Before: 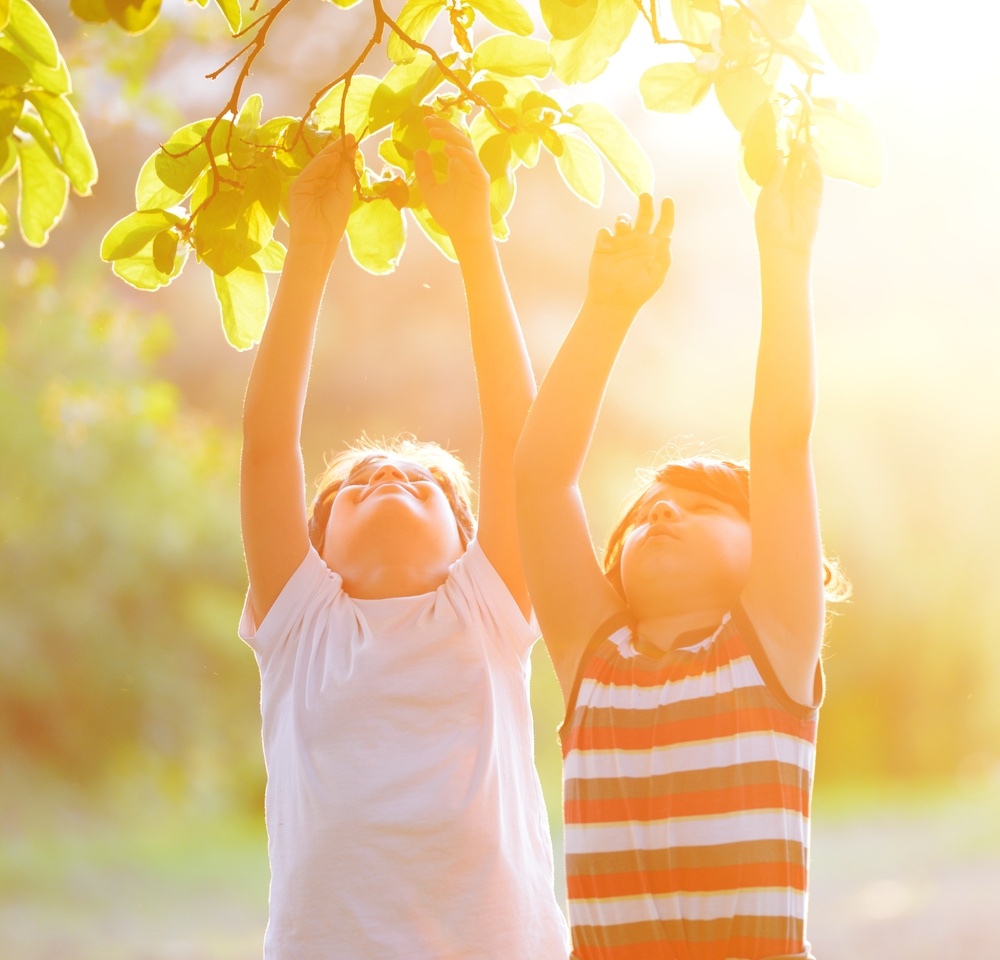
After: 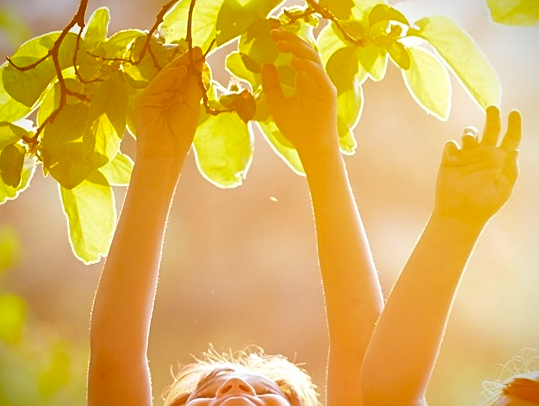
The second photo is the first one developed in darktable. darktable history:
tone equalizer: on, module defaults
crop: left 15.306%, top 9.065%, right 30.789%, bottom 48.638%
shadows and highlights: white point adjustment 0.05, highlights color adjustment 55.9%, soften with gaussian
sharpen: on, module defaults
vignetting: fall-off start 88.53%, fall-off radius 44.2%, saturation 0.376, width/height ratio 1.161
